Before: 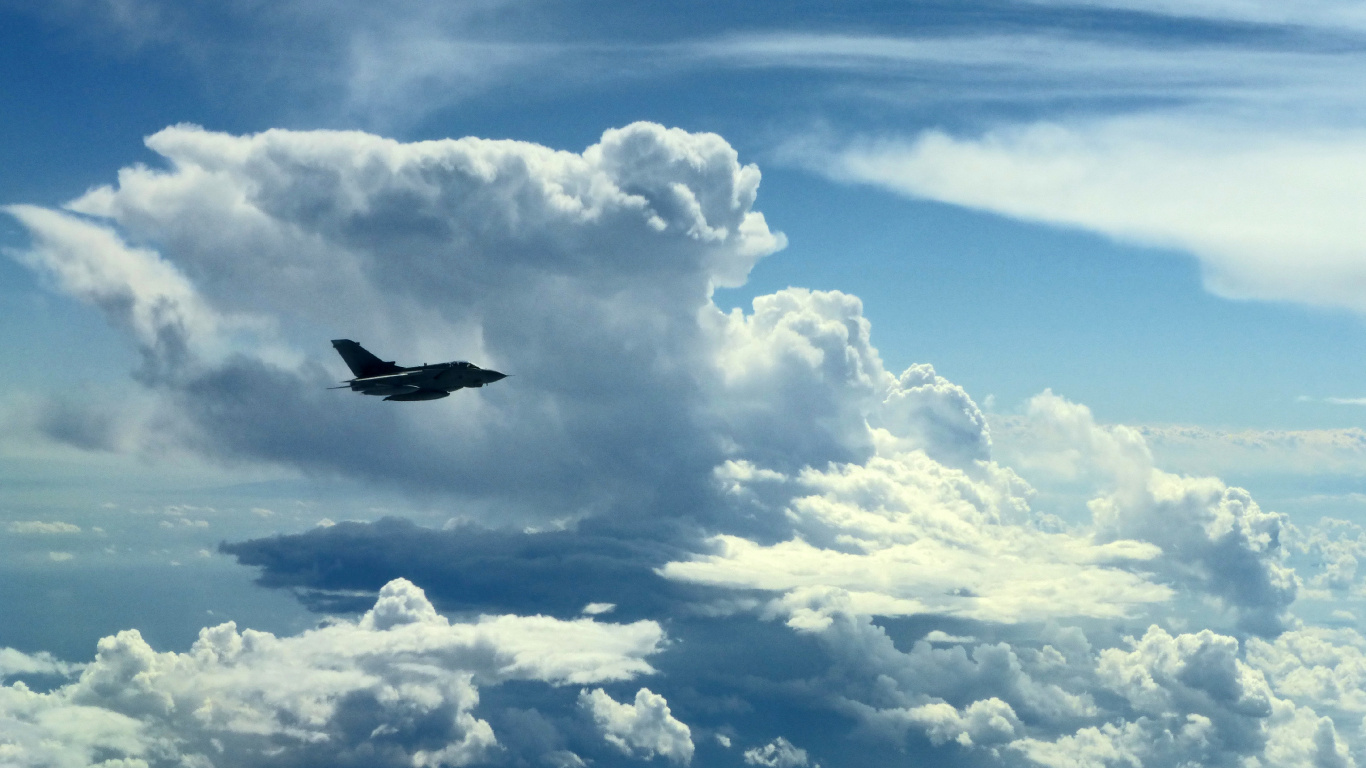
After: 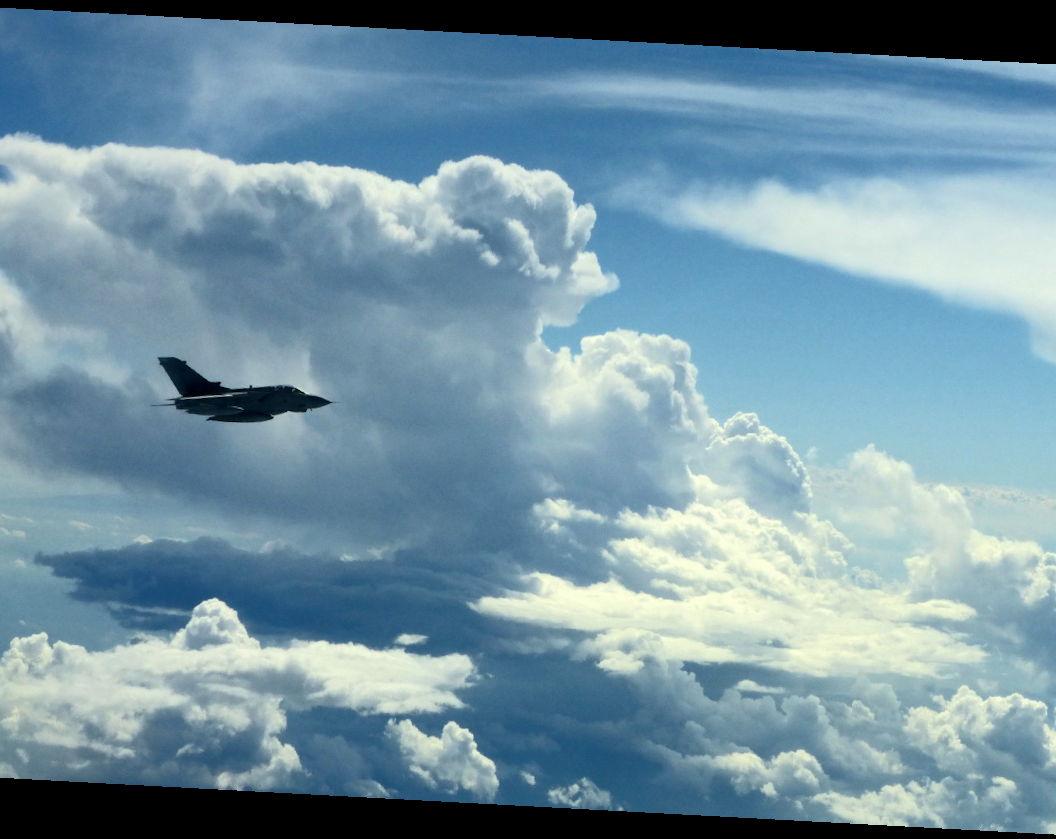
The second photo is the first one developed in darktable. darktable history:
crop and rotate: angle -3.08°, left 13.933%, top 0.018%, right 10.905%, bottom 0.056%
